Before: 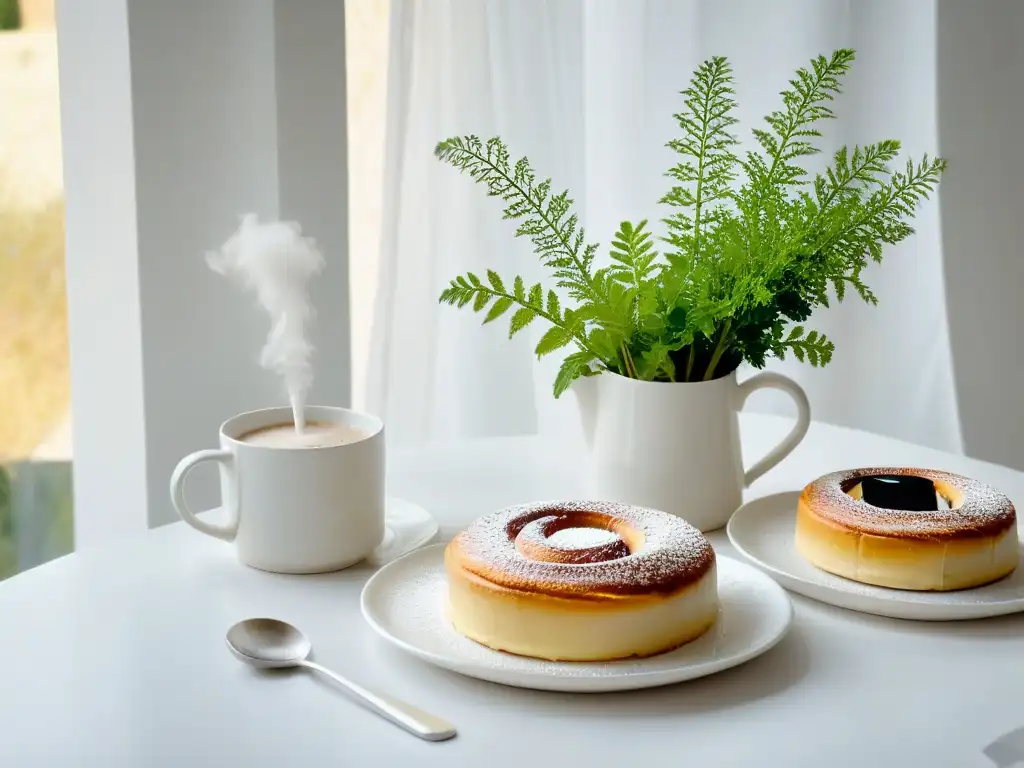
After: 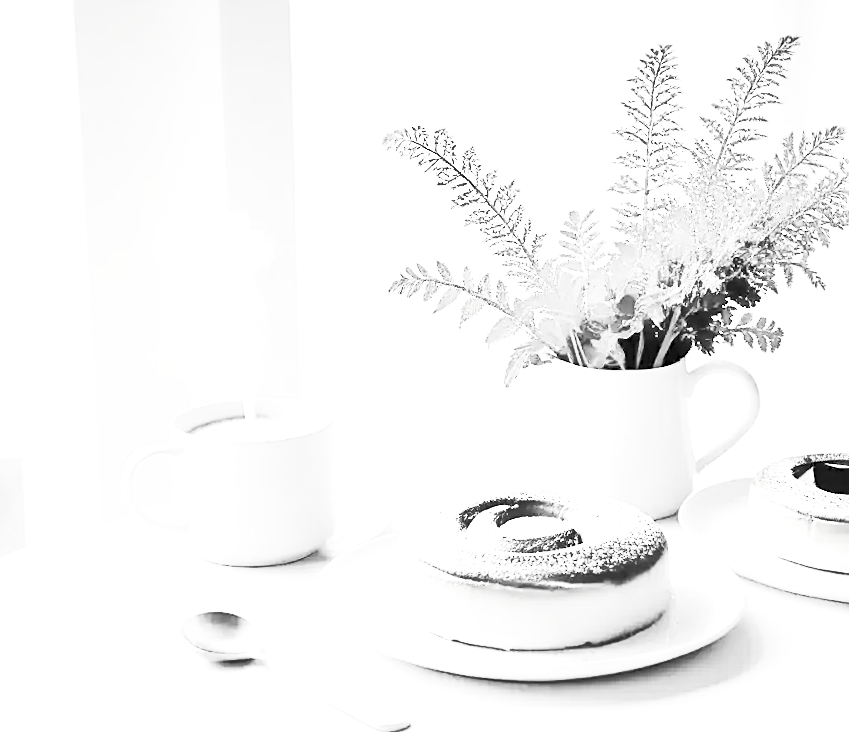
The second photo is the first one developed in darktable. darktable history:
shadows and highlights: shadows 36.34, highlights -26.94, highlights color adjustment 49.41%, soften with gaussian
color zones: curves: ch0 [(0, 0.613) (0.01, 0.613) (0.245, 0.448) (0.498, 0.529) (0.642, 0.665) (0.879, 0.777) (0.99, 0.613)]; ch1 [(0, 0.035) (0.121, 0.189) (0.259, 0.197) (0.415, 0.061) (0.589, 0.022) (0.732, 0.022) (0.857, 0.026) (0.991, 0.053)]
crop and rotate: angle 0.738°, left 4.203%, top 0.481%, right 11.404%, bottom 2.522%
contrast brightness saturation: contrast 0.539, brightness 0.481, saturation -0.992
exposure: black level correction 0, exposure 1.2 EV, compensate highlight preservation false
color correction: highlights b* 0.047
tone equalizer: -8 EV 2 EV, -7 EV 1.97 EV, -6 EV 1.97 EV, -5 EV 1.98 EV, -4 EV 2 EV, -3 EV 1.5 EV, -2 EV 0.991 EV, -1 EV 0.526 EV
sharpen: on, module defaults
